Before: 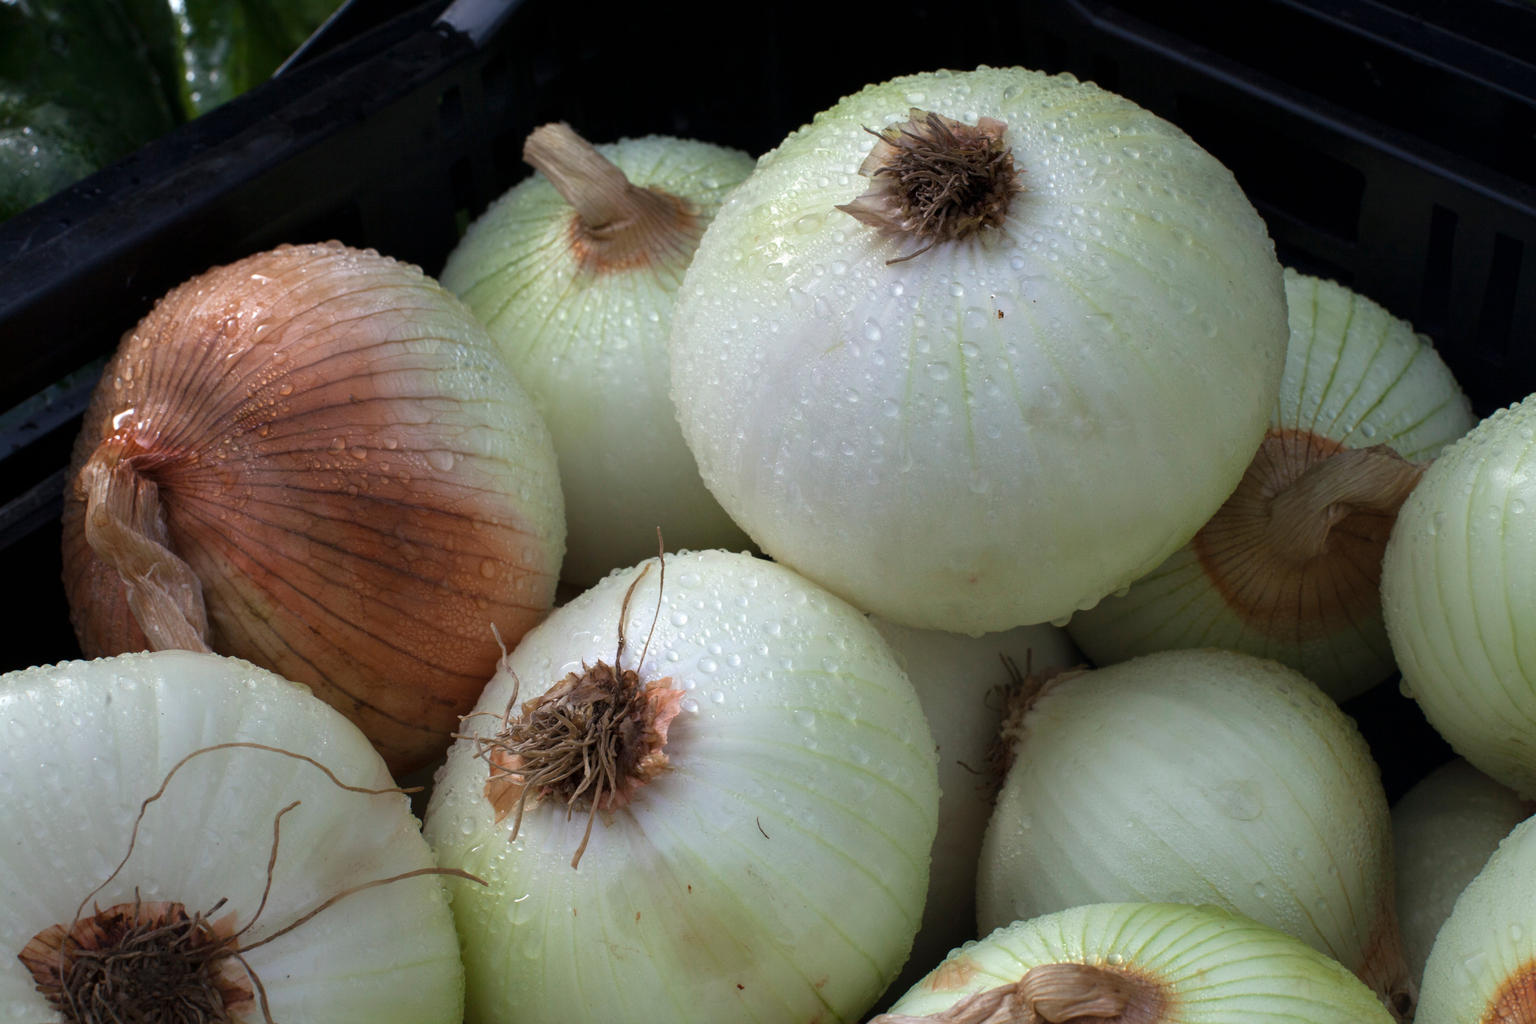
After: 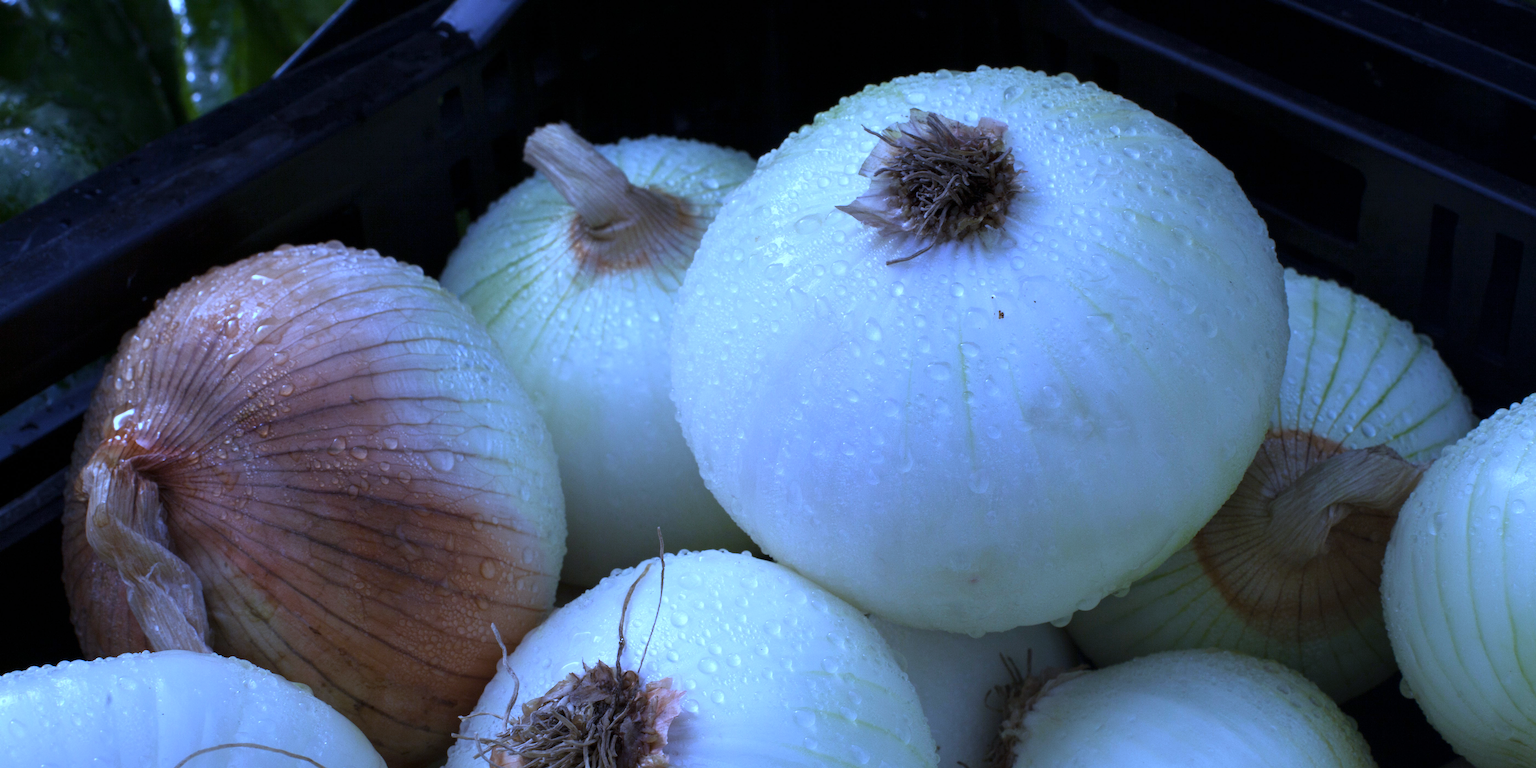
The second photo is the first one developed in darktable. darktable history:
crop: bottom 24.988%
white balance: red 0.766, blue 1.537
